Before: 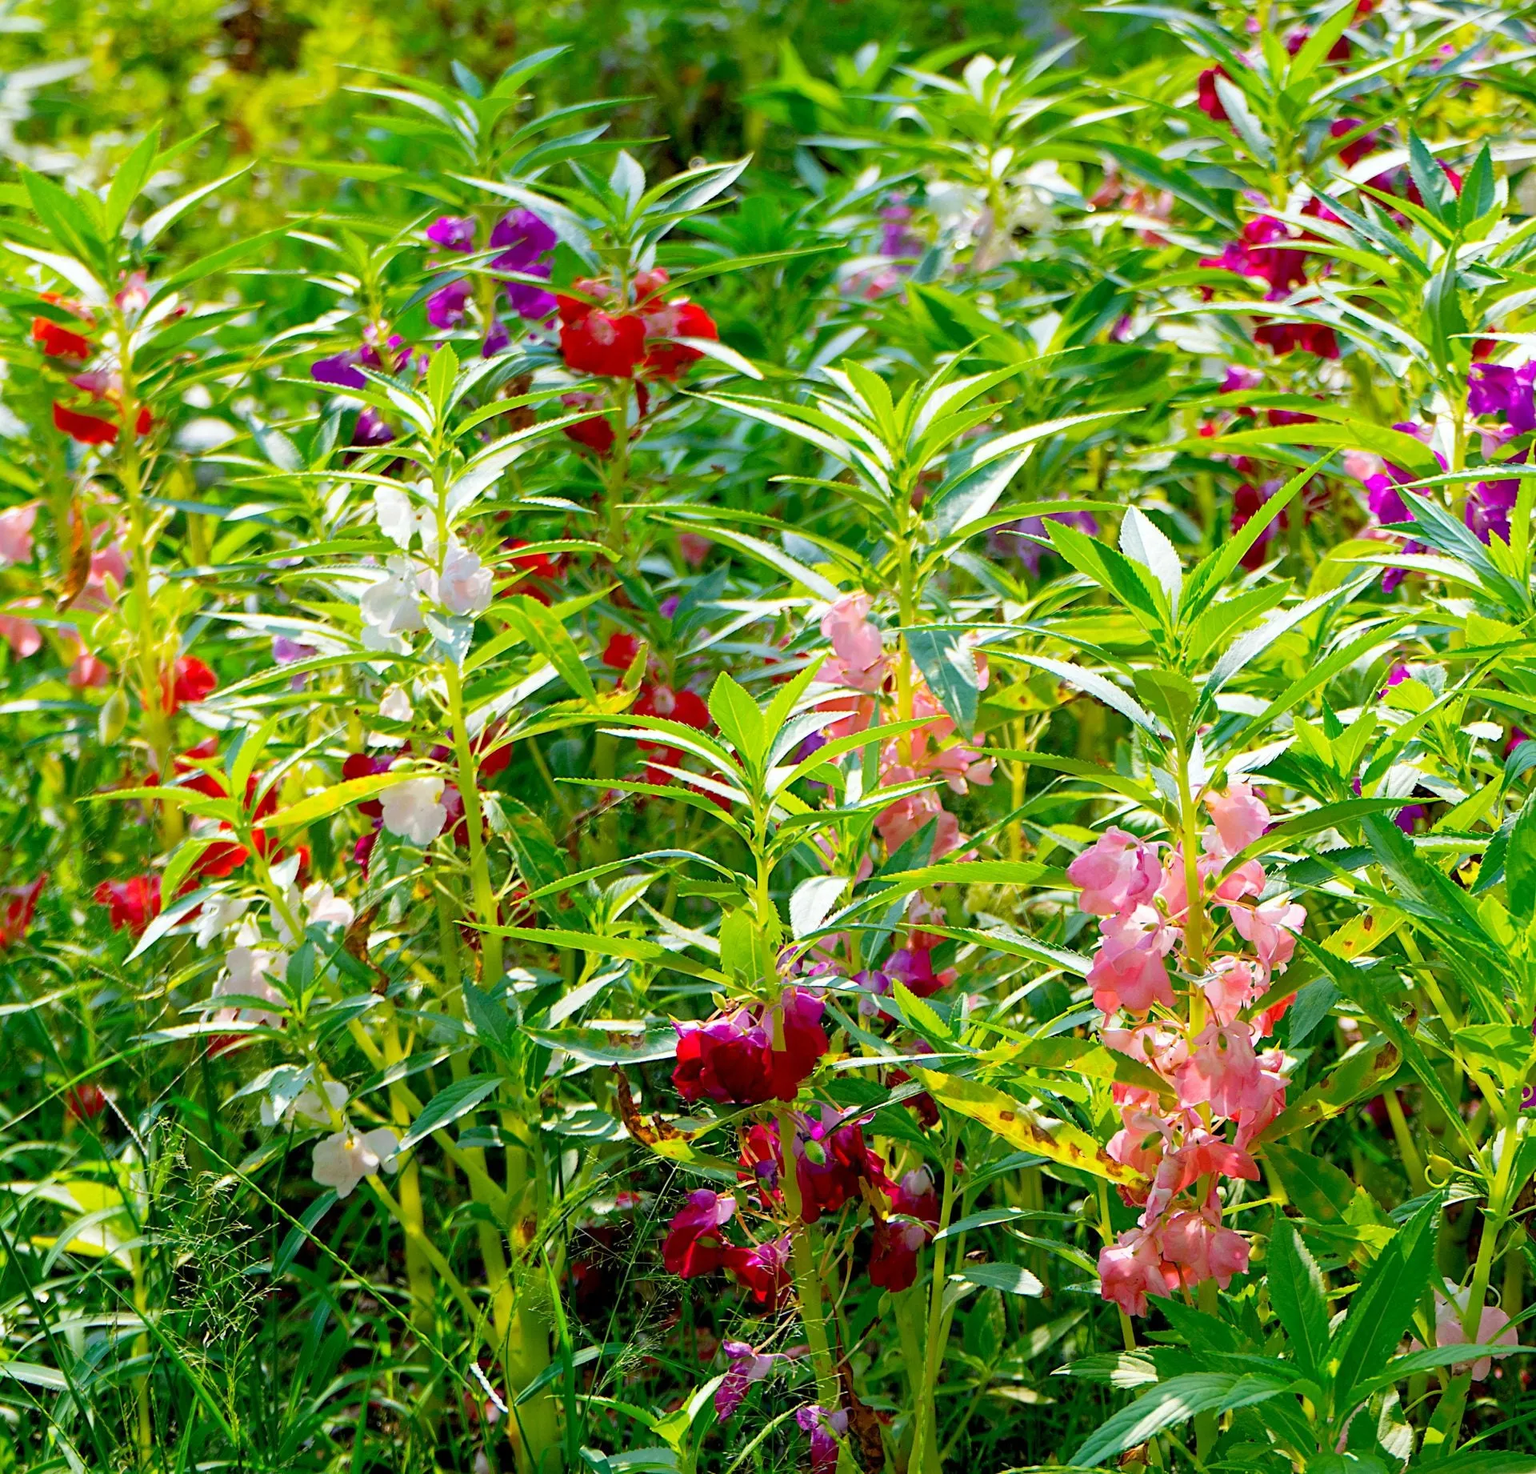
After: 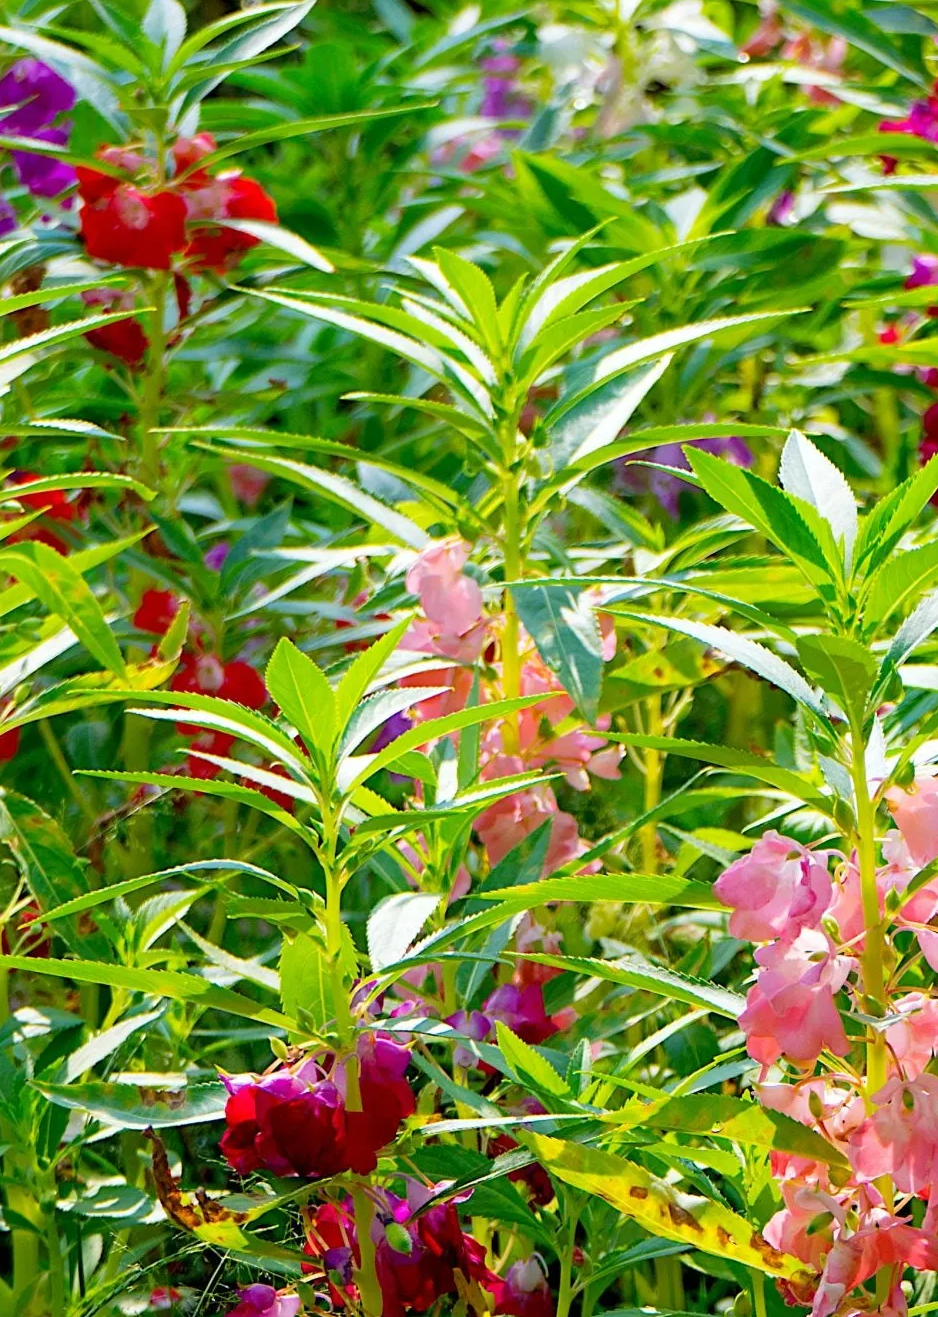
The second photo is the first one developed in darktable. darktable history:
crop: left 32.323%, top 10.991%, right 18.794%, bottom 17.466%
